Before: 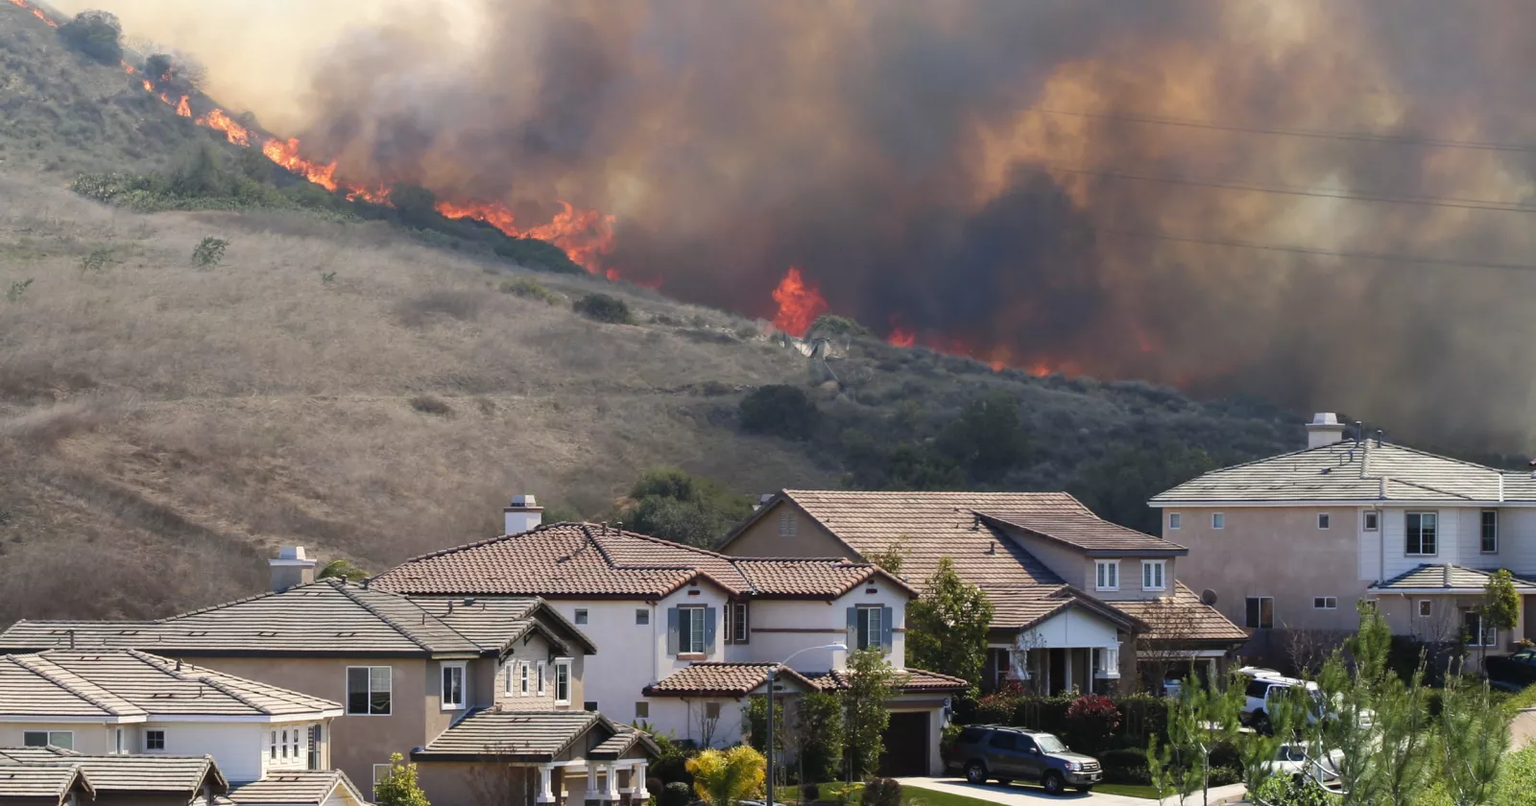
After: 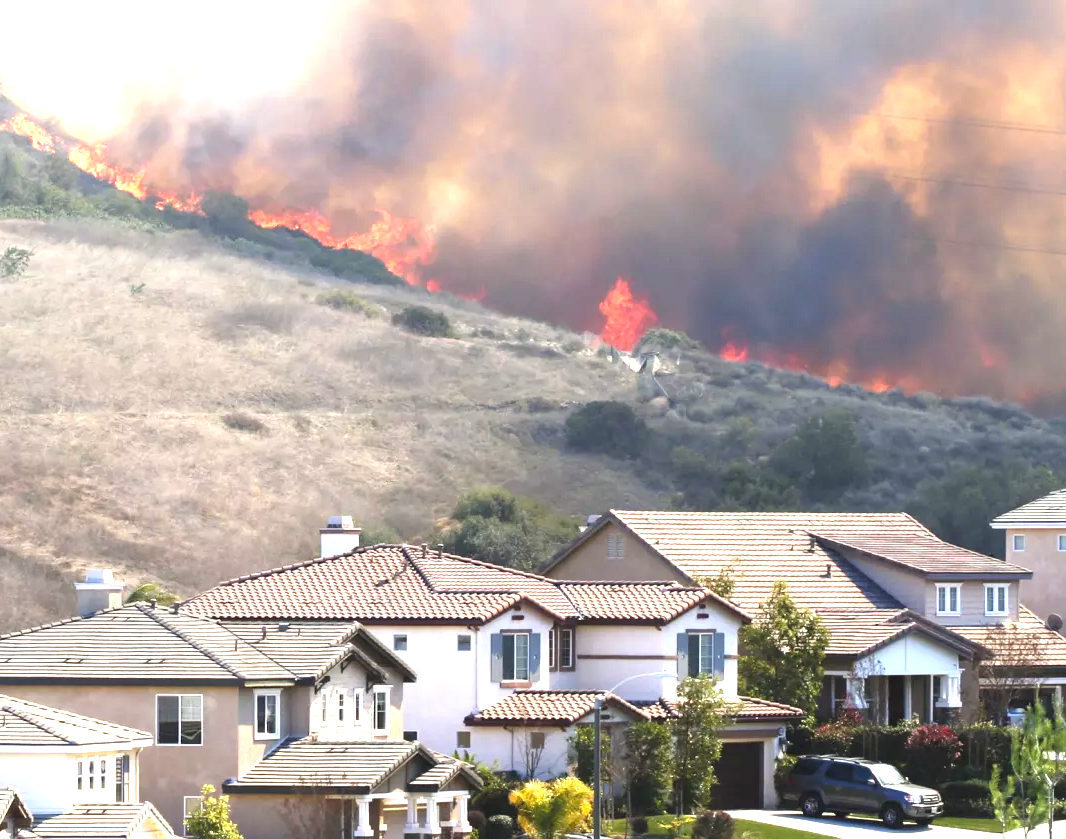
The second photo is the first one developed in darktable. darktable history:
exposure: black level correction 0, exposure 1.493 EV, compensate highlight preservation false
crop and rotate: left 12.845%, right 20.469%
